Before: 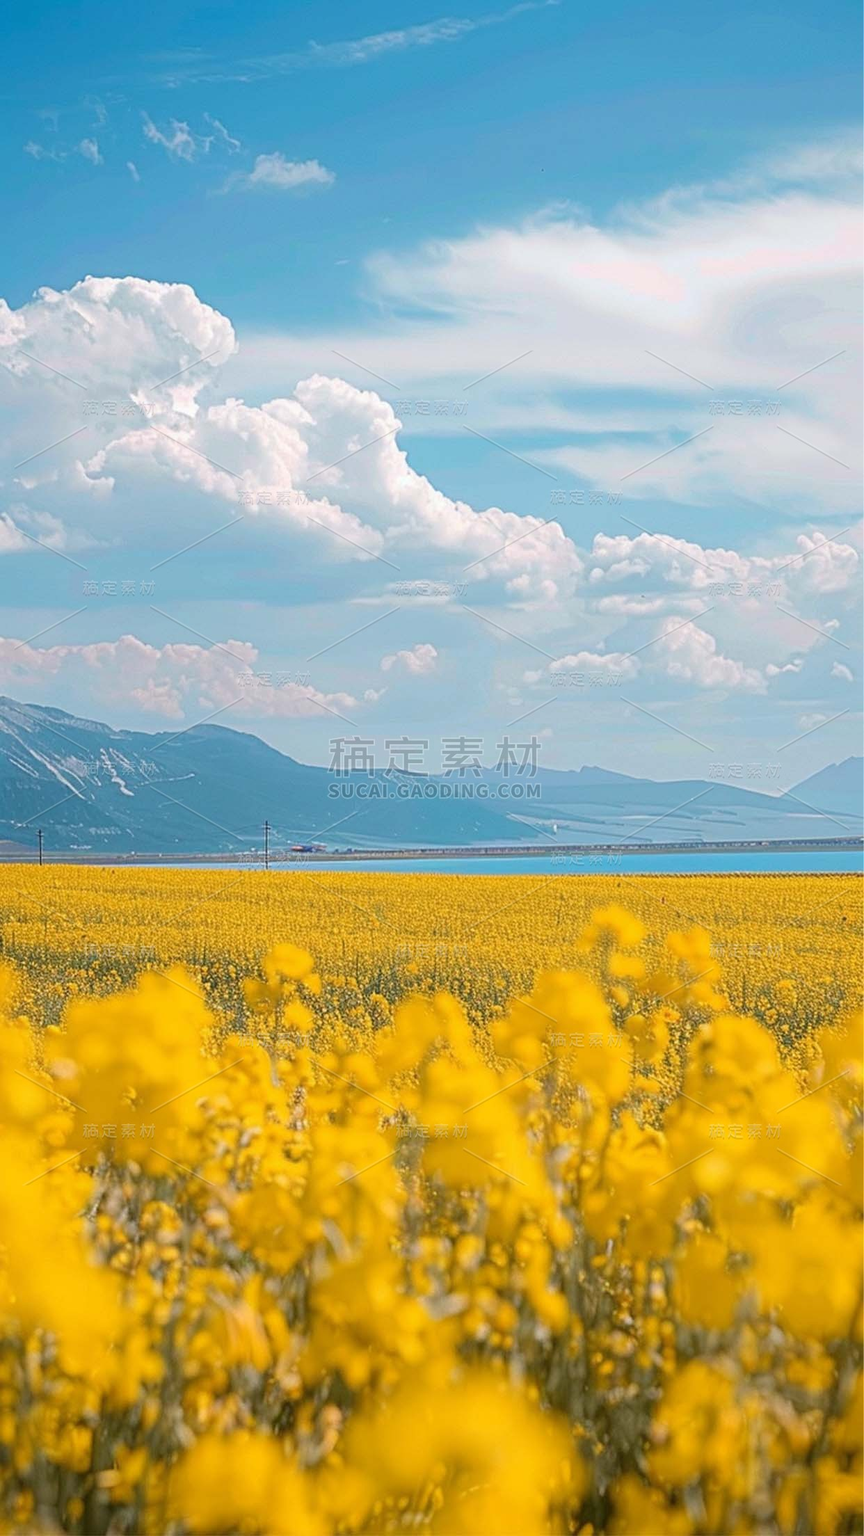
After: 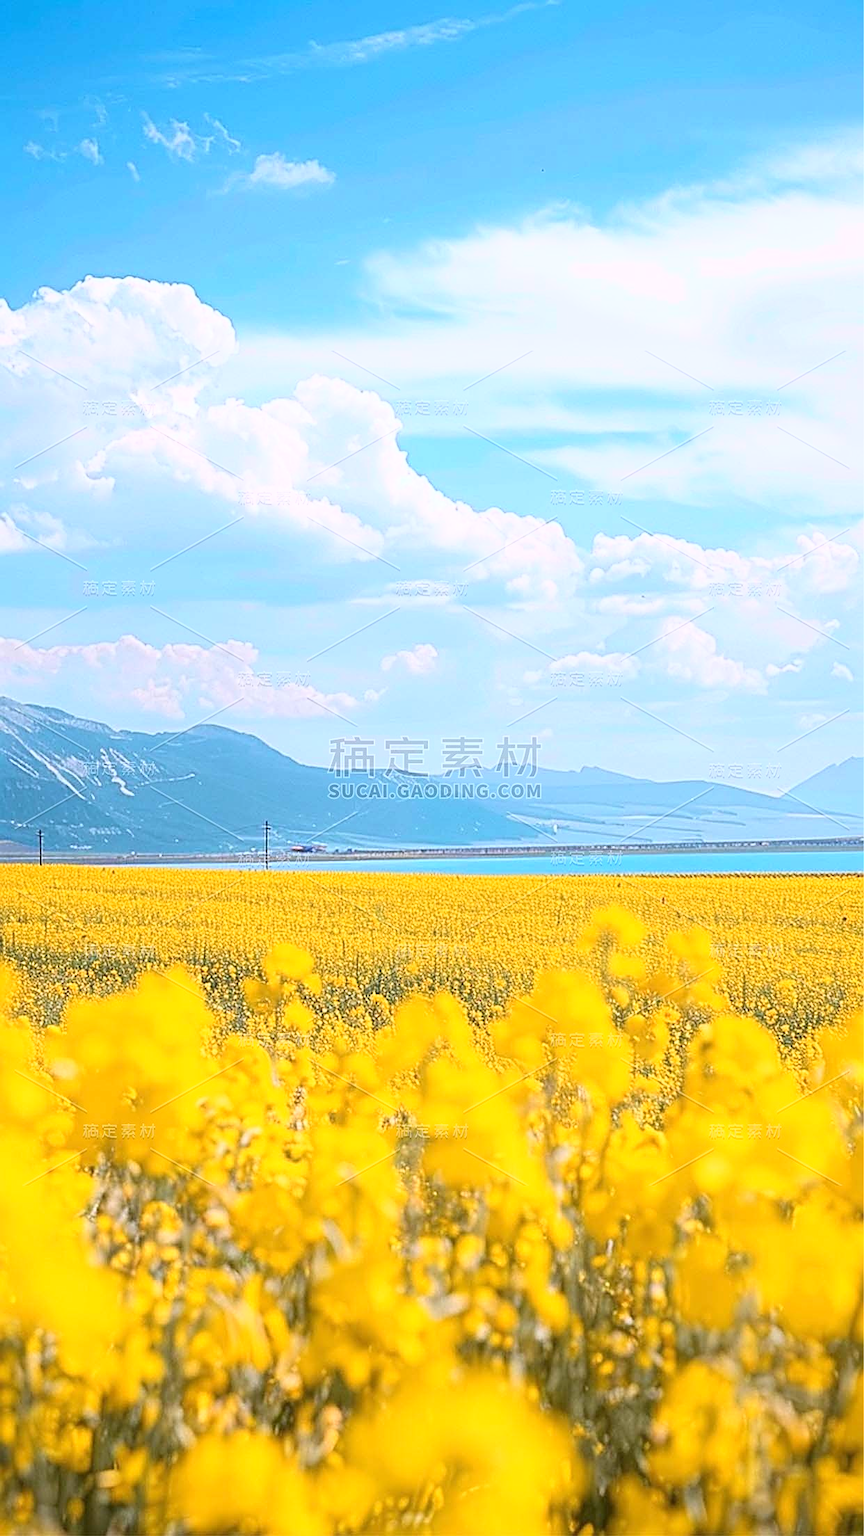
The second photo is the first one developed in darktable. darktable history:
sharpen: on, module defaults
white balance: red 0.984, blue 1.059
base curve: curves: ch0 [(0, 0) (0.557, 0.834) (1, 1)]
